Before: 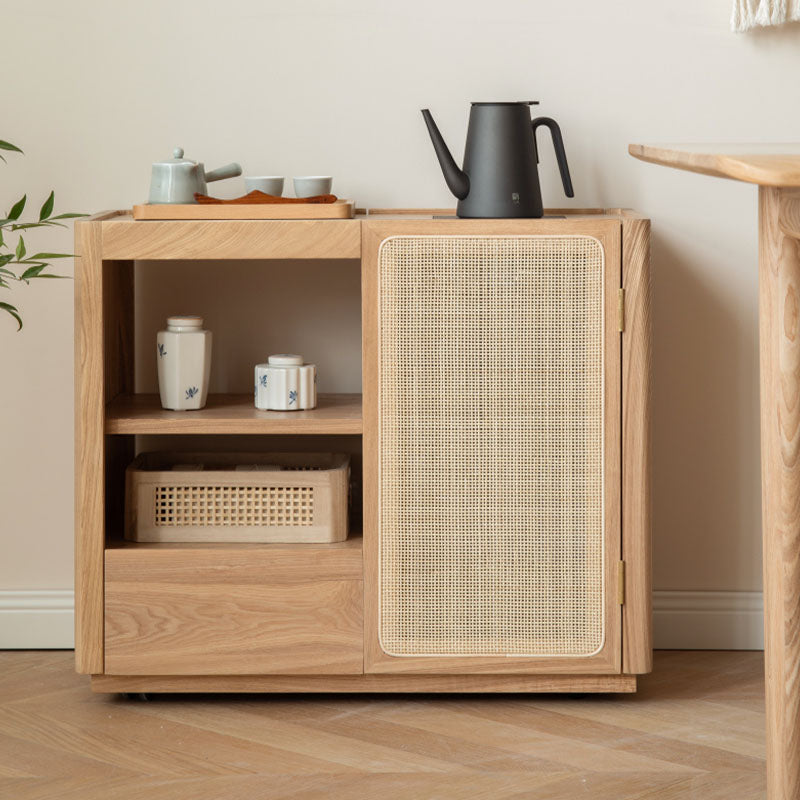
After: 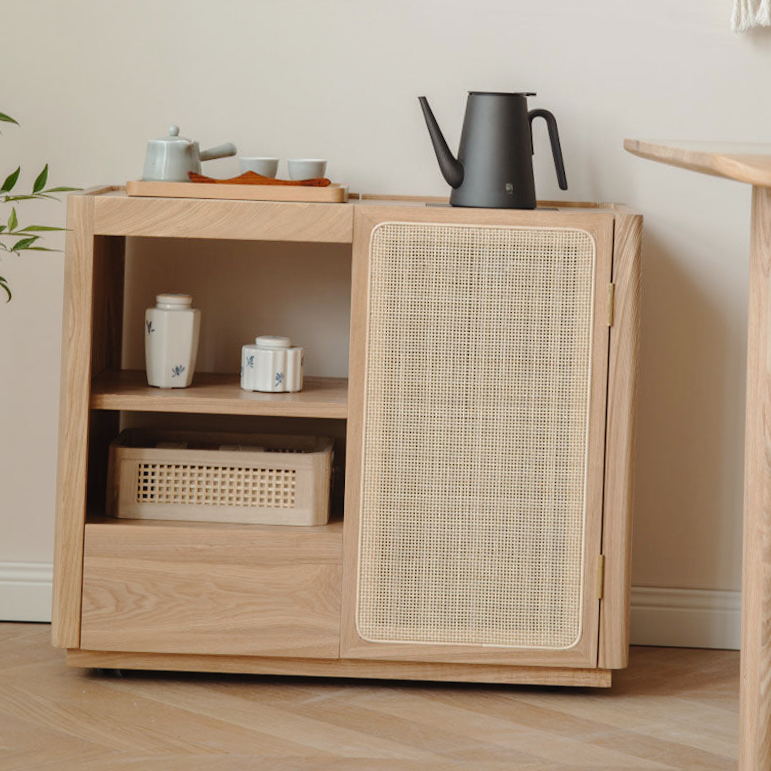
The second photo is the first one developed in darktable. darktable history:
tone curve: curves: ch0 [(0, 0.026) (0.175, 0.178) (0.463, 0.502) (0.796, 0.764) (1, 0.961)]; ch1 [(0, 0) (0.437, 0.398) (0.469, 0.472) (0.505, 0.504) (0.553, 0.552) (1, 1)]; ch2 [(0, 0) (0.505, 0.495) (0.579, 0.579) (1, 1)], preserve colors none
crop and rotate: angle -2.19°
